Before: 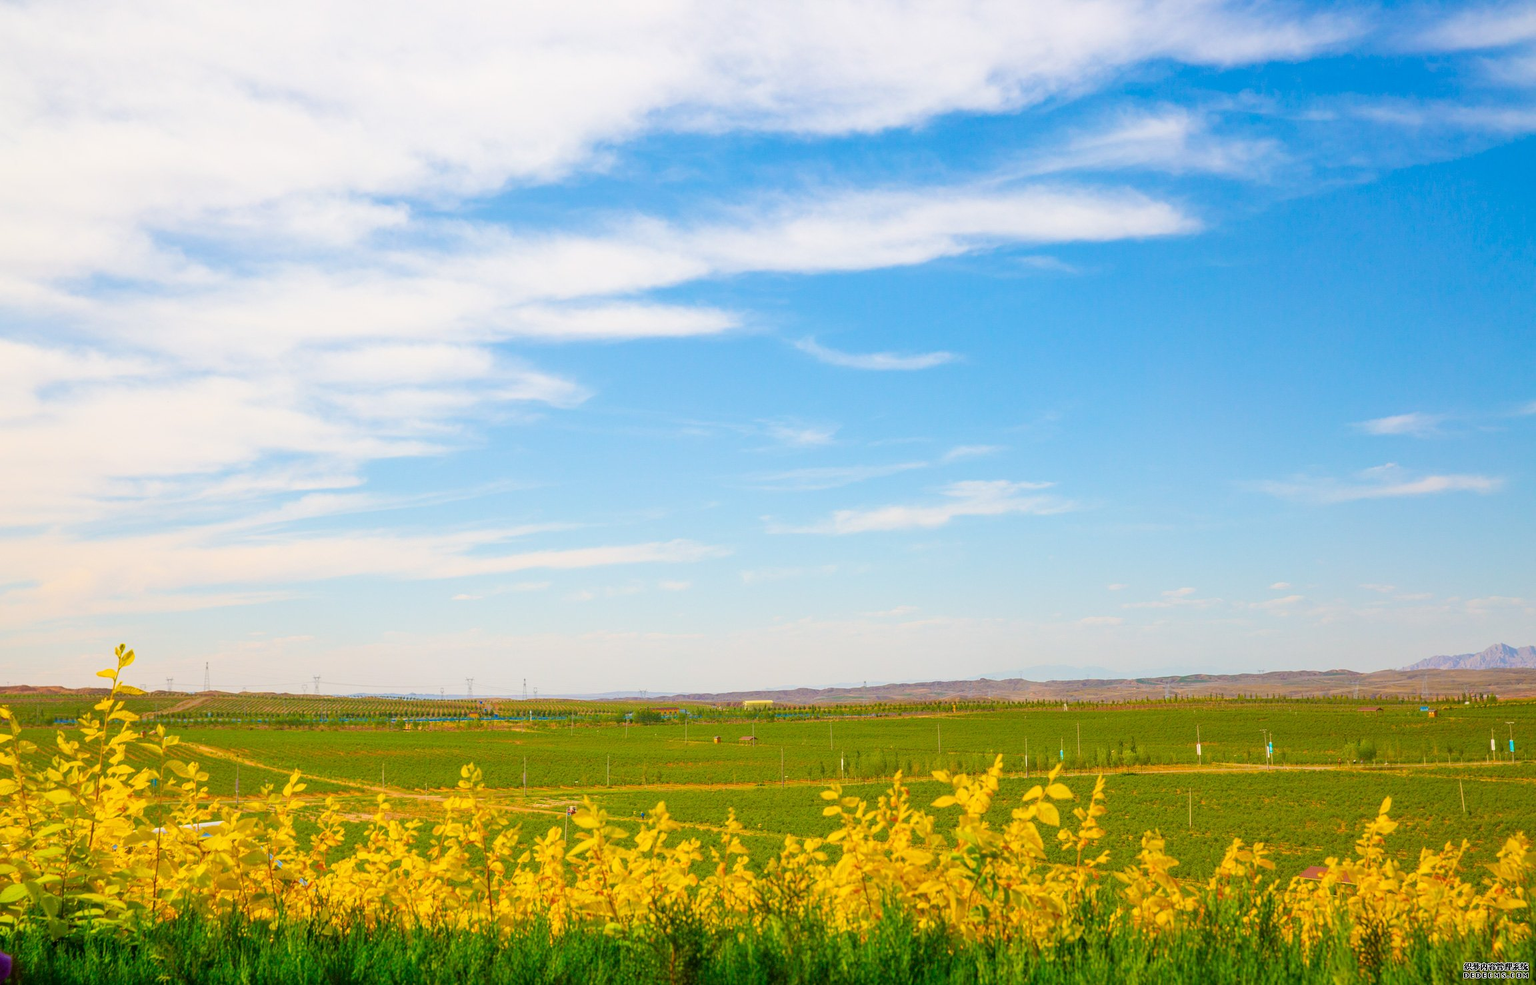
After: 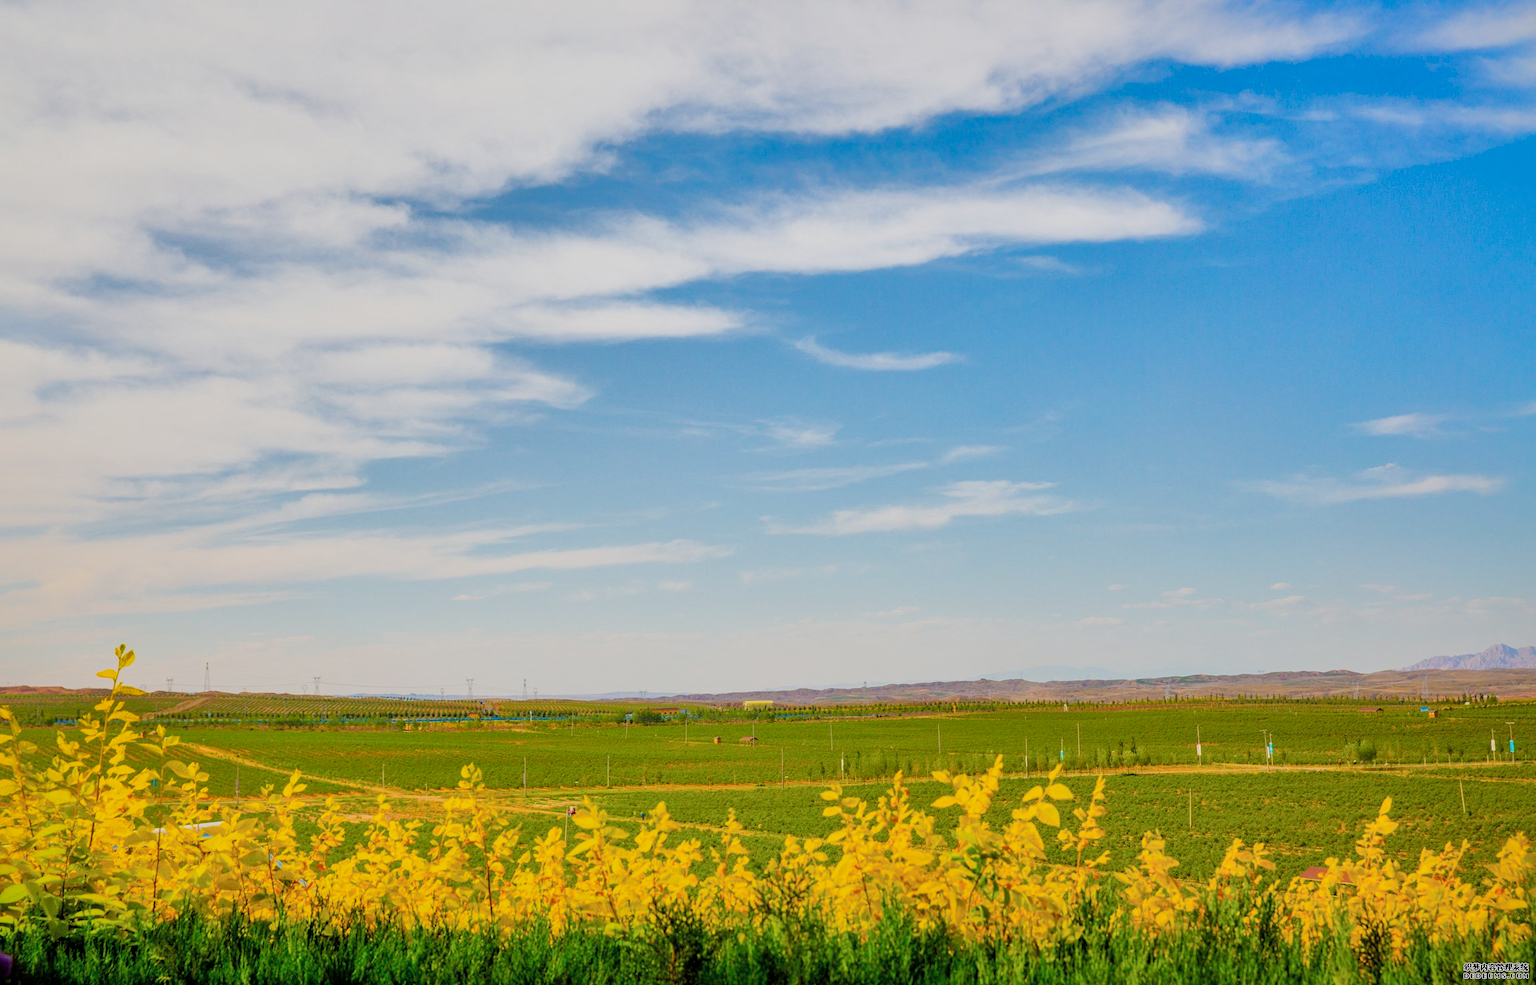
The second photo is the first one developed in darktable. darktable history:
shadows and highlights: shadows 40, highlights -60
filmic rgb: black relative exposure -5 EV, white relative exposure 3.5 EV, hardness 3.19, contrast 1.4, highlights saturation mix -50%
